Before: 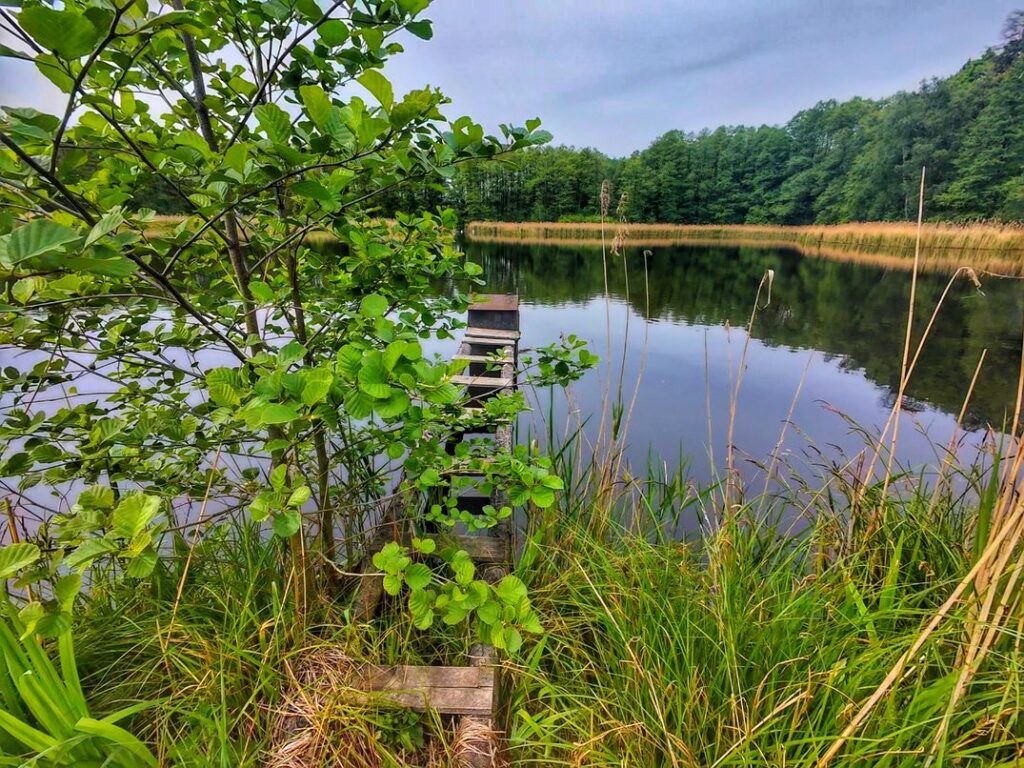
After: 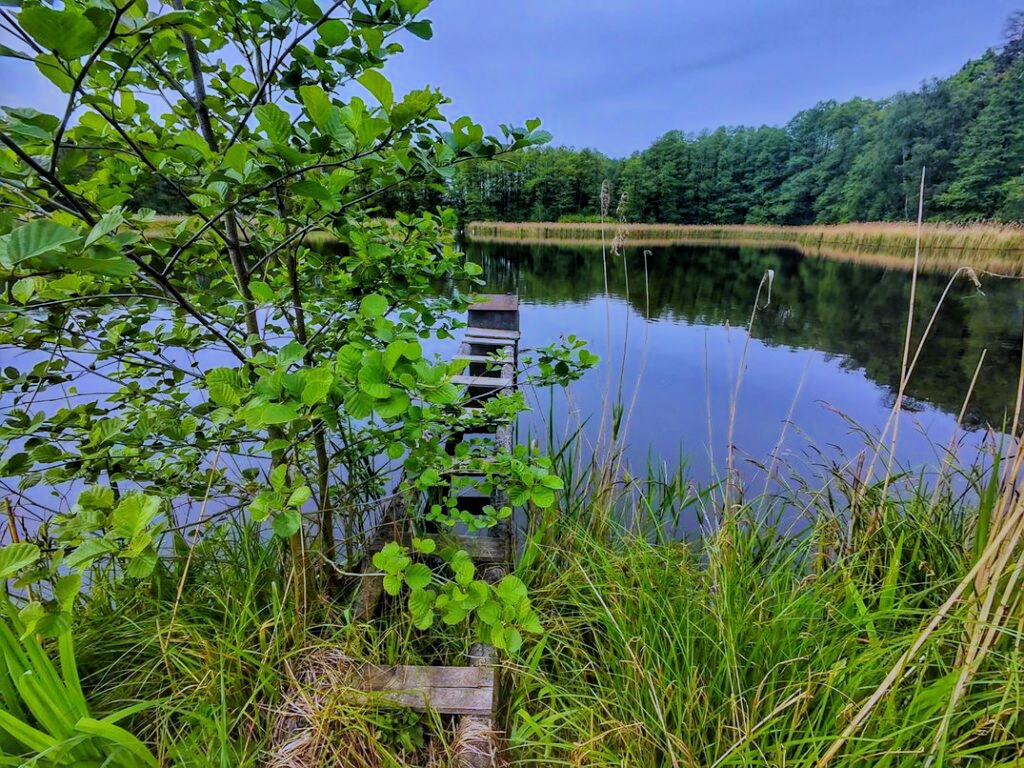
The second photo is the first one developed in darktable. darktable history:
white balance: red 0.871, blue 1.249
filmic rgb: black relative exposure -7.65 EV, white relative exposure 4.56 EV, hardness 3.61, color science v6 (2022)
